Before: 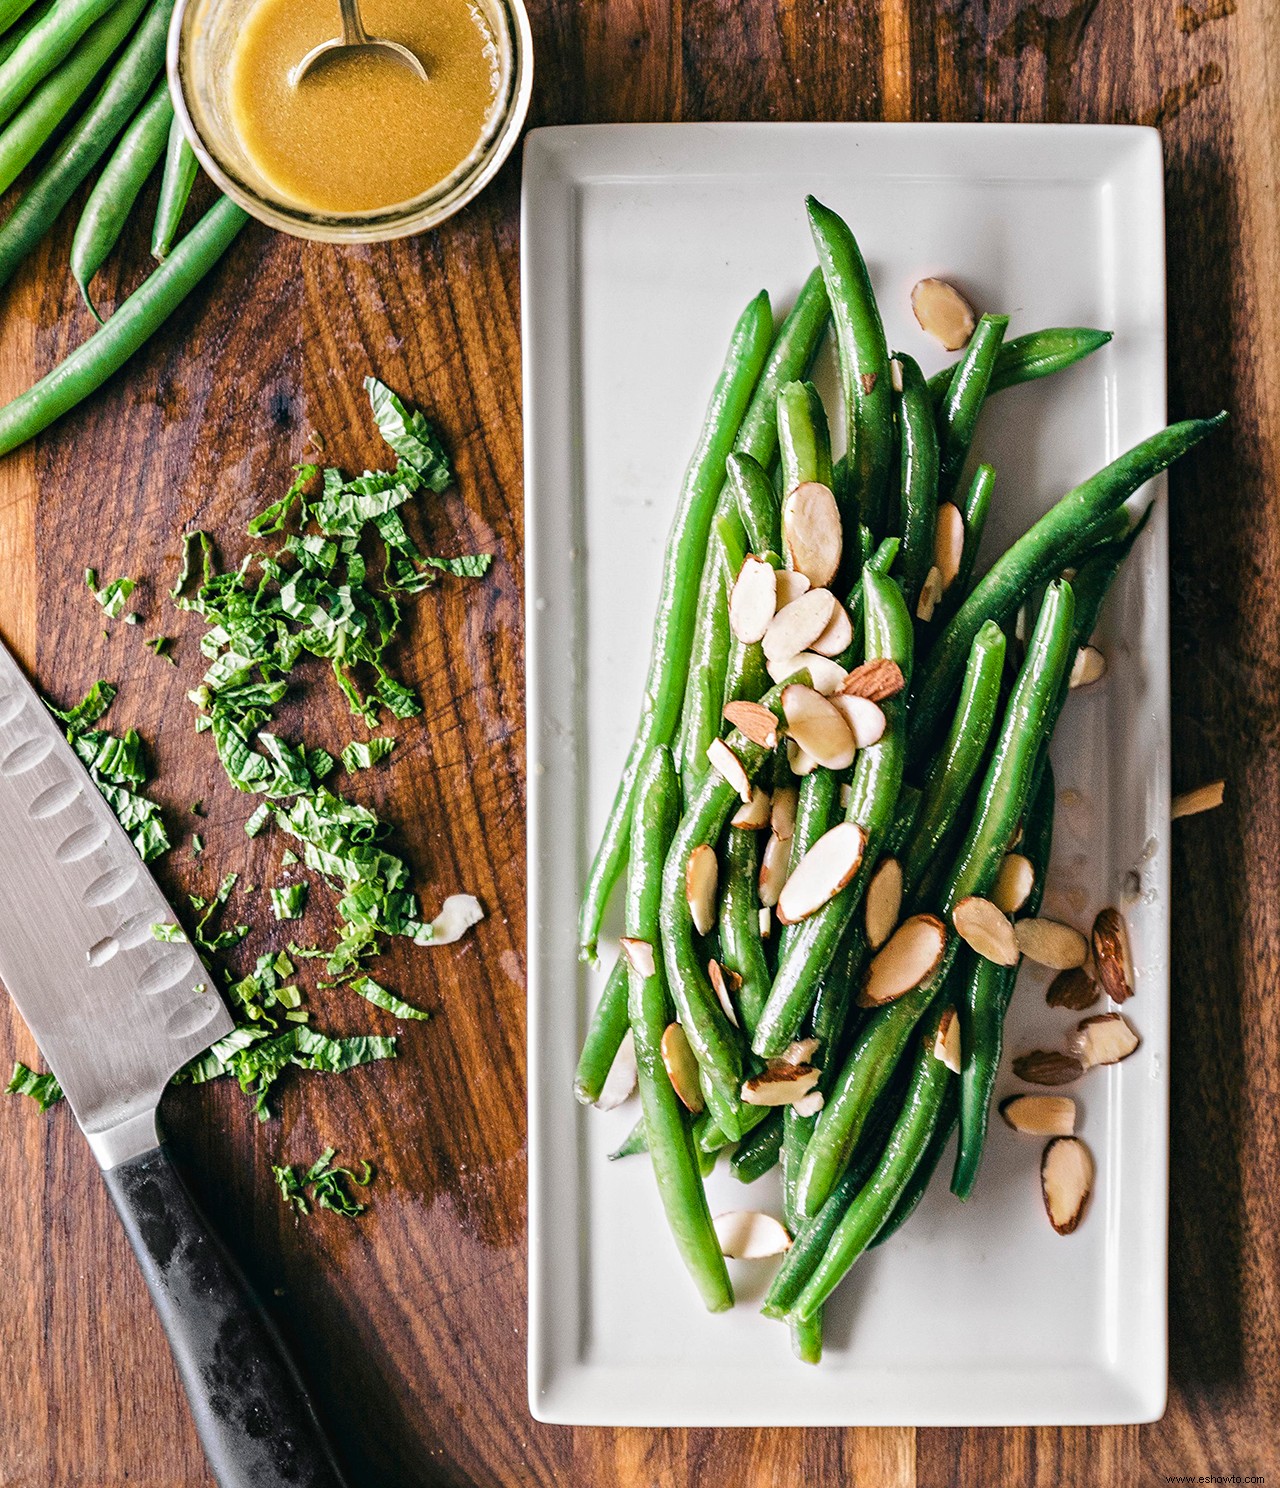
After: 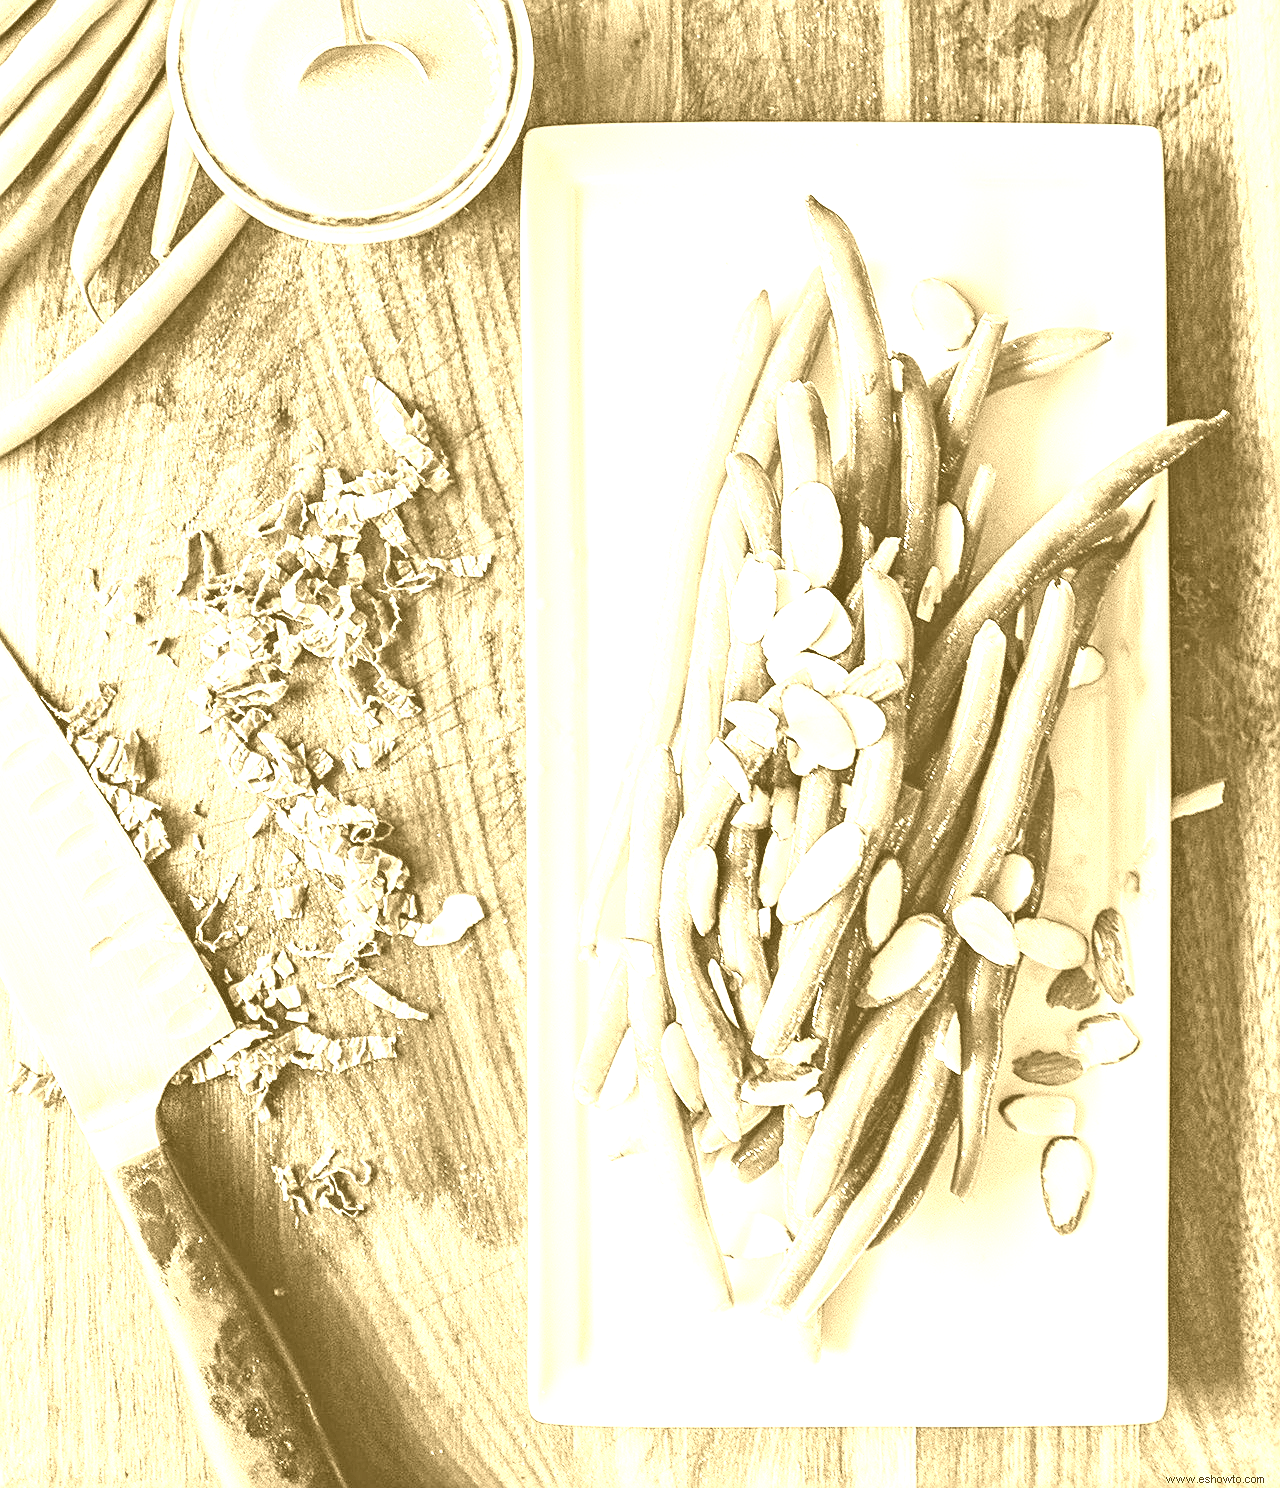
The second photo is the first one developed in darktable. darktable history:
sharpen: on, module defaults
colorize: hue 36°, source mix 100%
contrast brightness saturation: contrast 0.2, brightness -0.11, saturation 0.1
